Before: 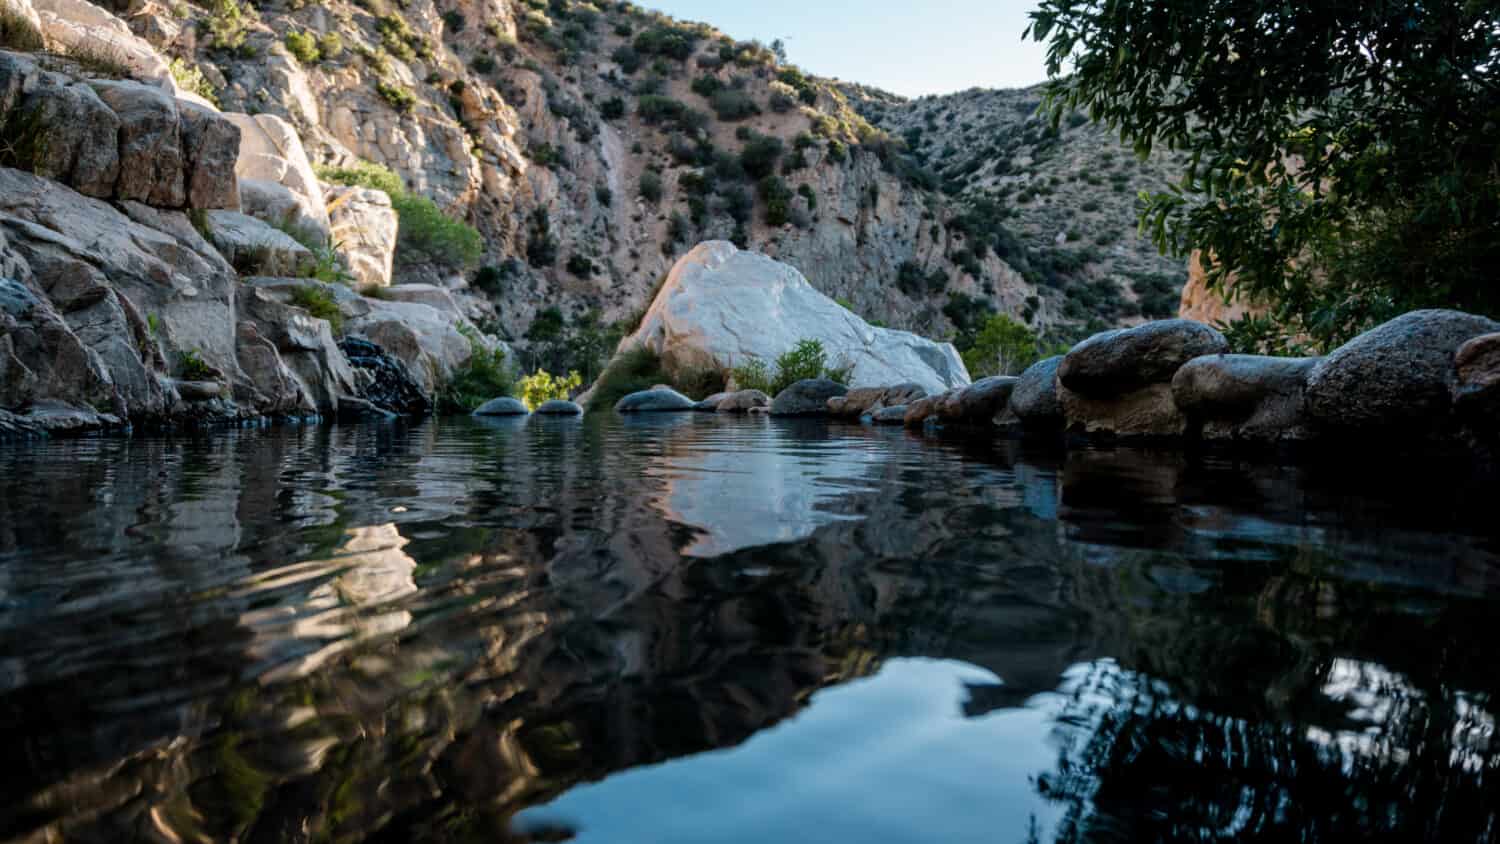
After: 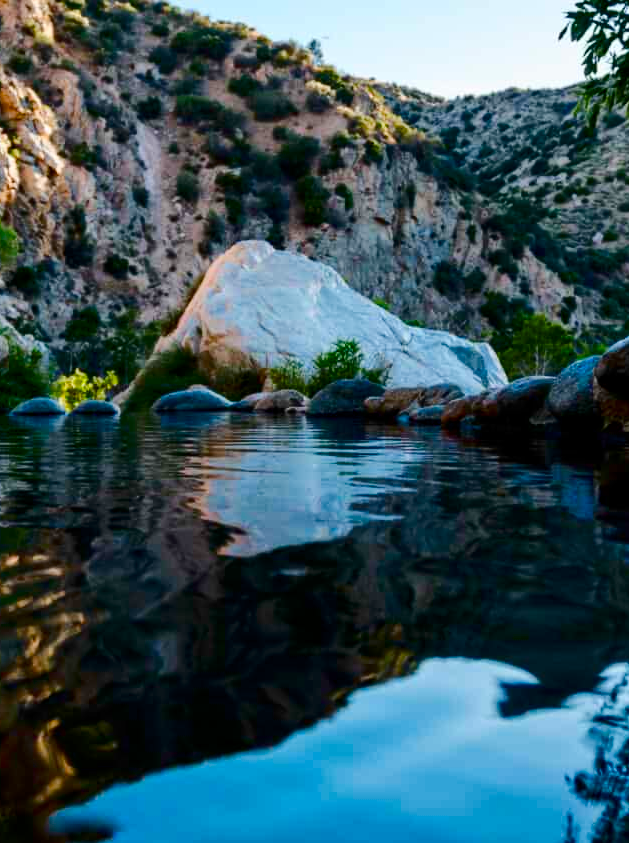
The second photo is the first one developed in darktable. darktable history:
crop: left 30.921%, right 27.119%
color balance rgb: perceptual saturation grading › global saturation 27.387%, perceptual saturation grading › highlights -28.8%, perceptual saturation grading › mid-tones 15.562%, perceptual saturation grading › shadows 32.963%, perceptual brilliance grading › mid-tones 10.79%, perceptual brilliance grading › shadows 14.382%, global vibrance 9.342%
contrast brightness saturation: contrast 0.186, brightness -0.103, saturation 0.214
